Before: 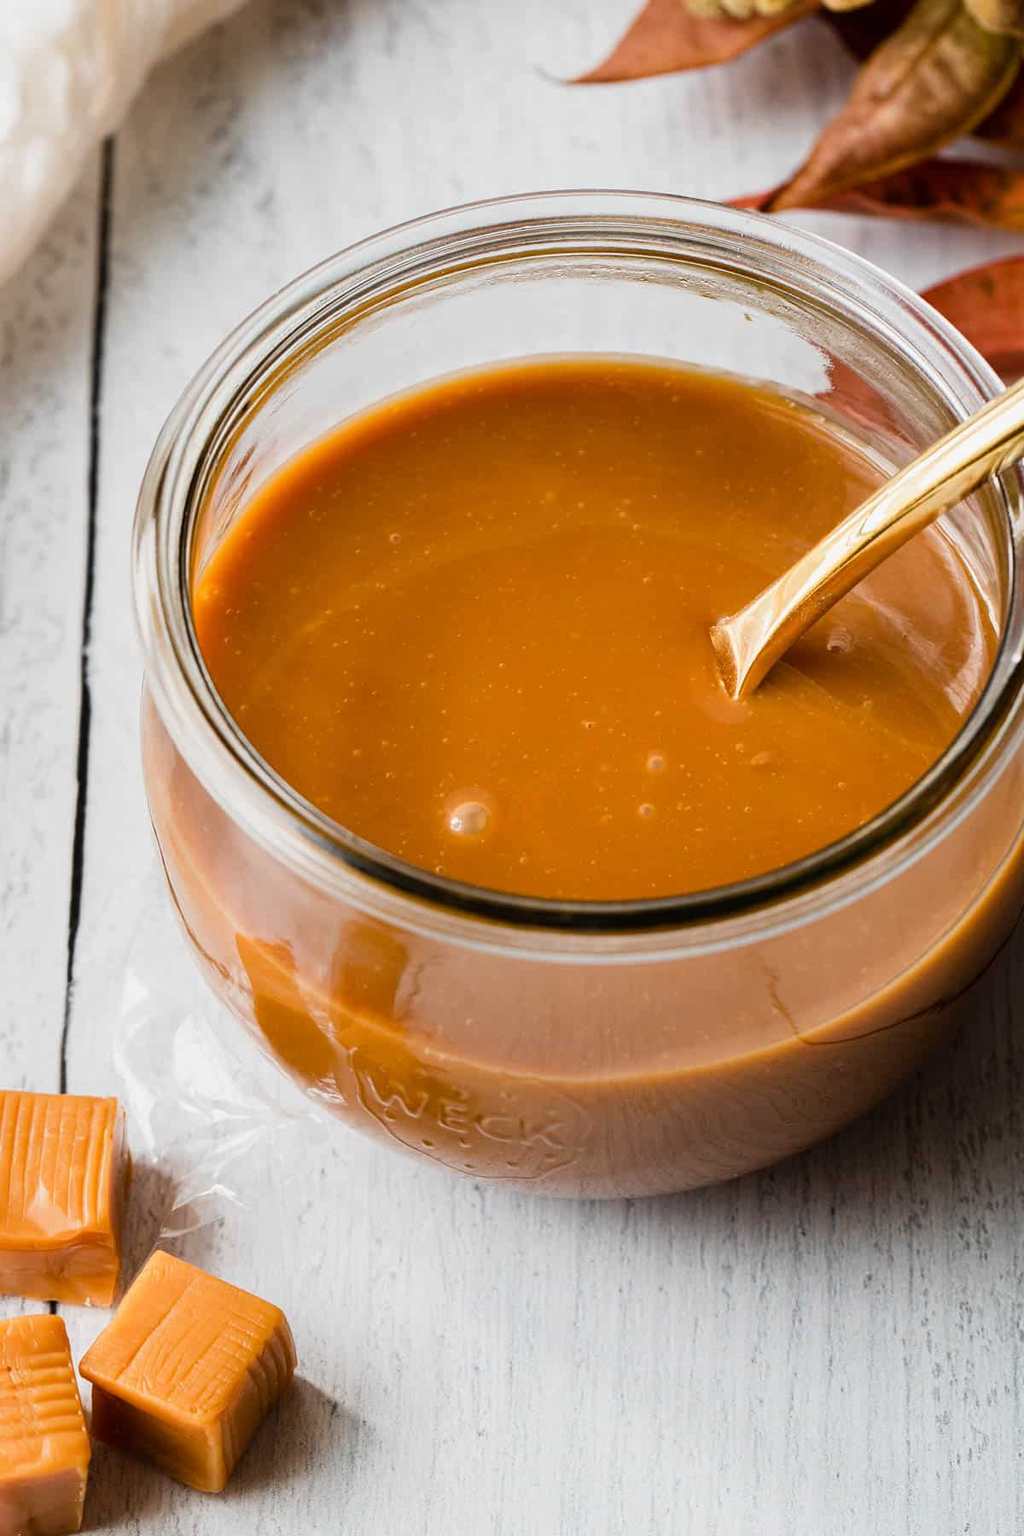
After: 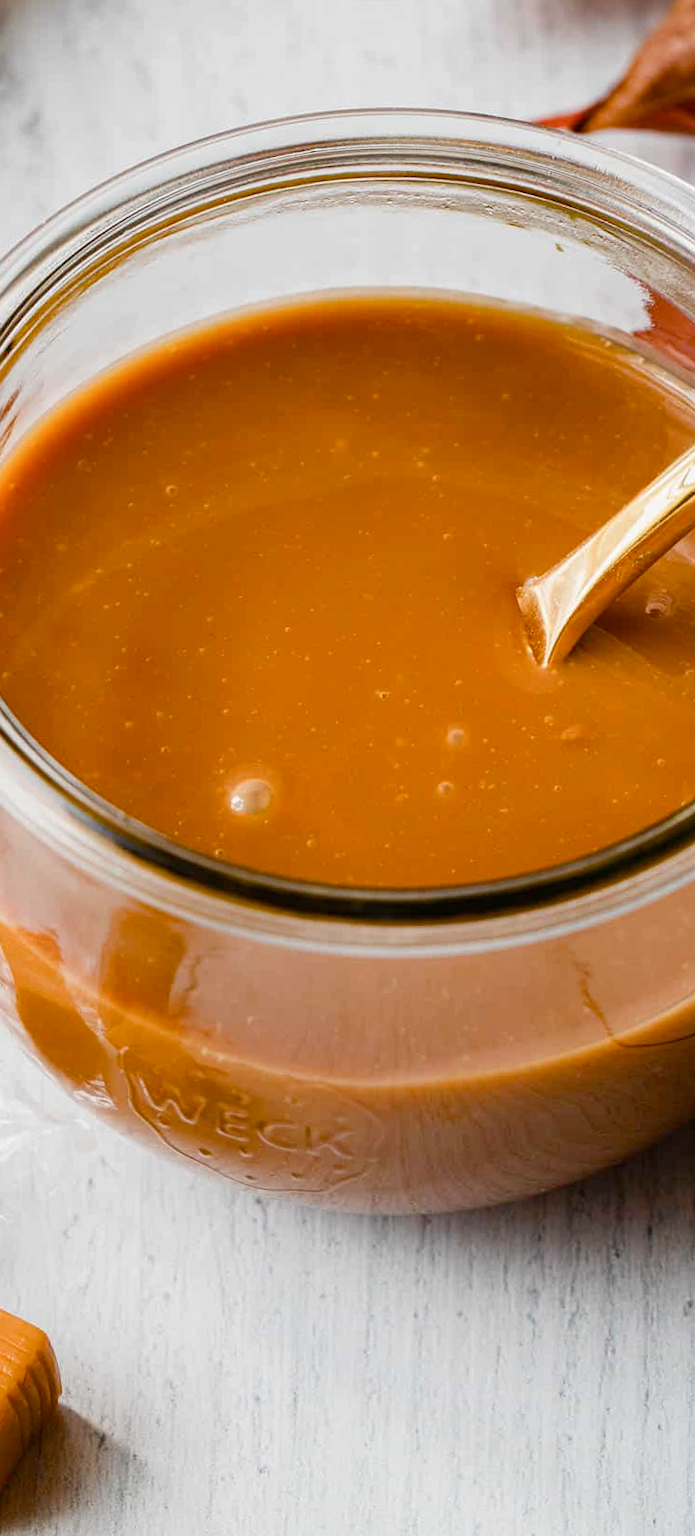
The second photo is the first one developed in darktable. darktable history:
crop and rotate: left 22.918%, top 5.629%, right 14.711%, bottom 2.247%
color balance rgb: perceptual saturation grading › global saturation 20%, perceptual saturation grading › highlights -25%, perceptual saturation grading › shadows 50%, global vibrance -25%
rotate and perspective: rotation 0.192°, lens shift (horizontal) -0.015, crop left 0.005, crop right 0.996, crop top 0.006, crop bottom 0.99
